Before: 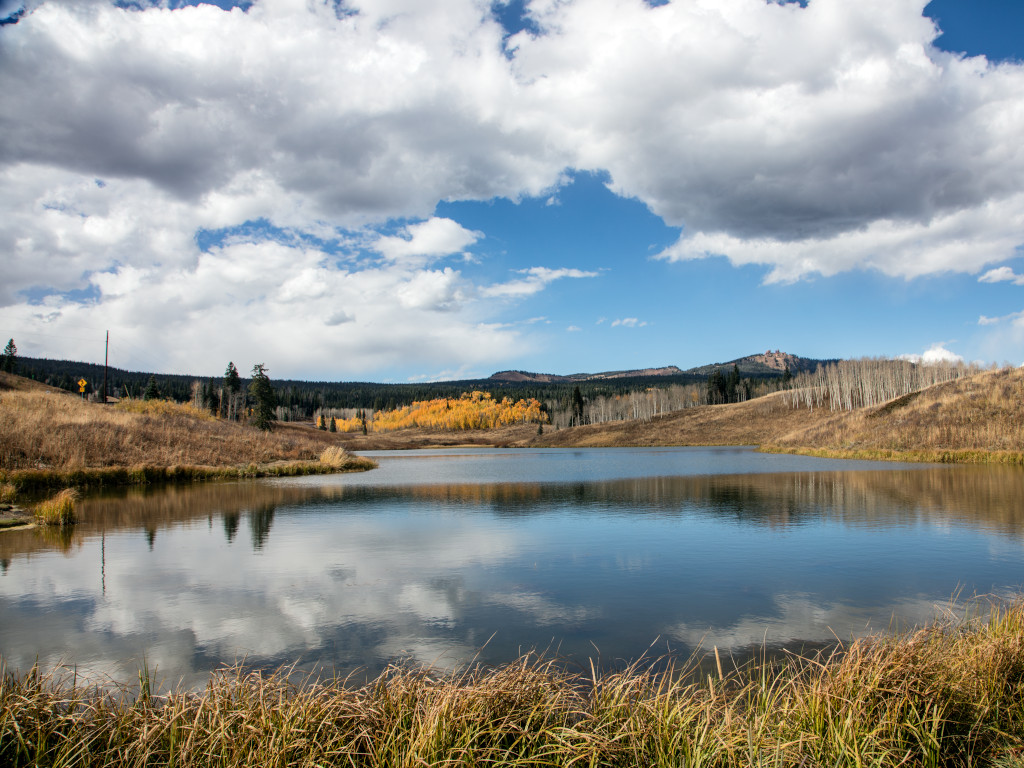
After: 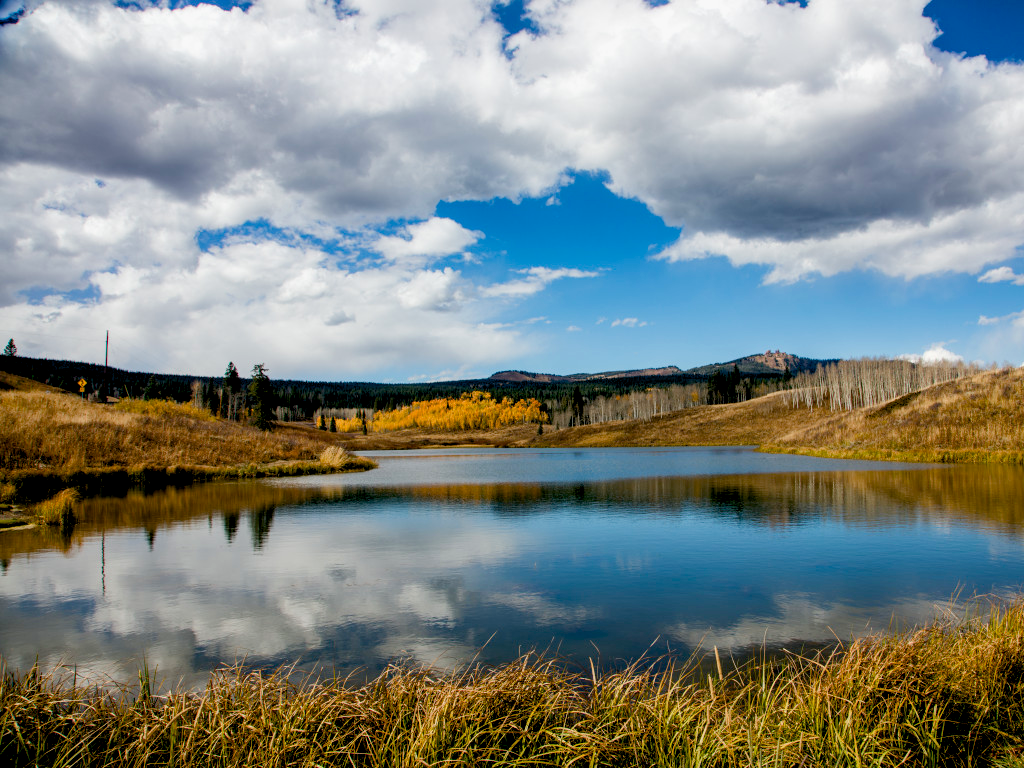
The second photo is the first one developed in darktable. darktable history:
exposure: exposure -0.293 EV, compensate highlight preservation false
color balance rgb: shadows lift › luminance -9.41%, highlights gain › luminance 17.6%, global offset › luminance -1.45%, perceptual saturation grading › highlights -17.77%, perceptual saturation grading › mid-tones 33.1%, perceptual saturation grading › shadows 50.52%, global vibrance 24.22%
